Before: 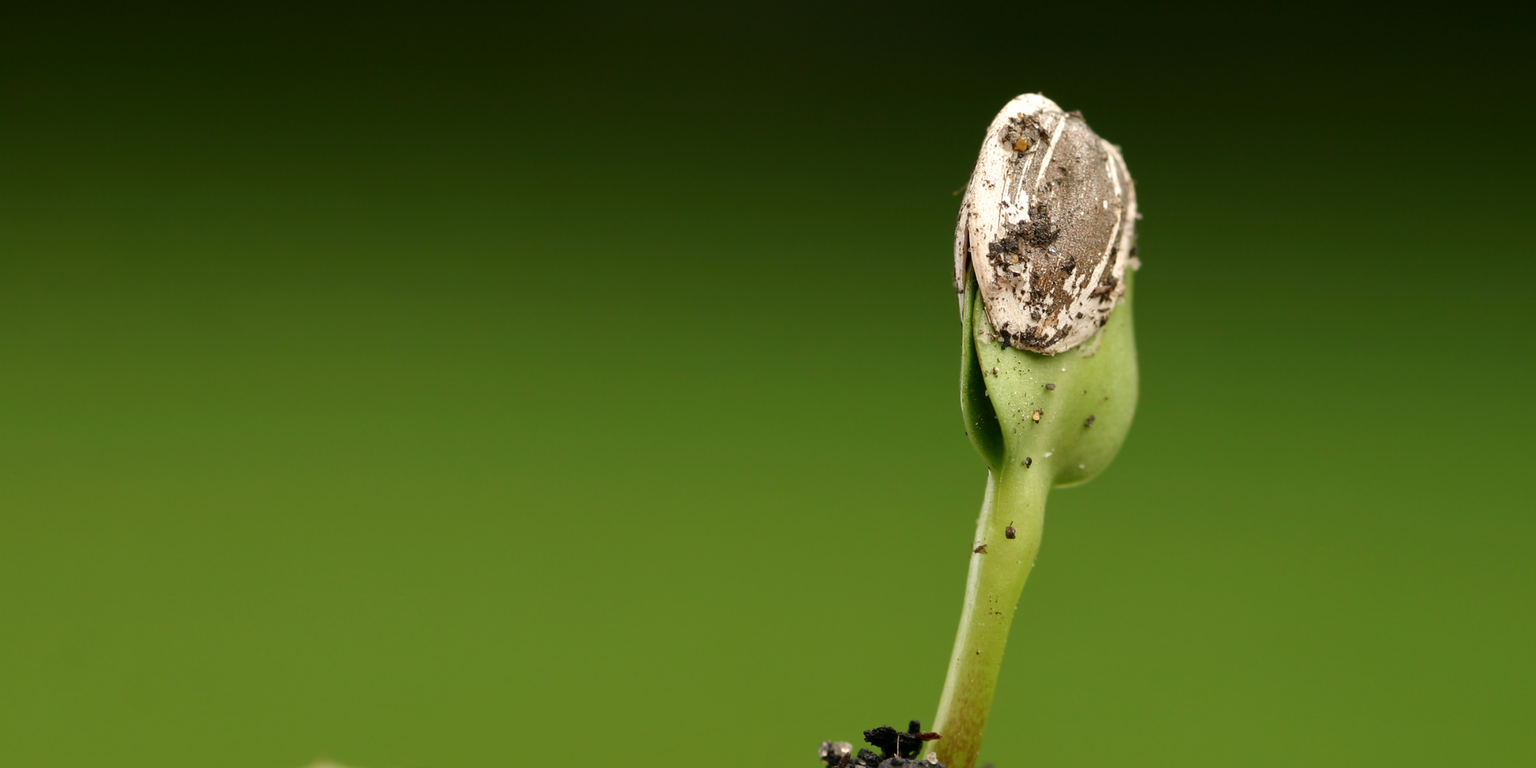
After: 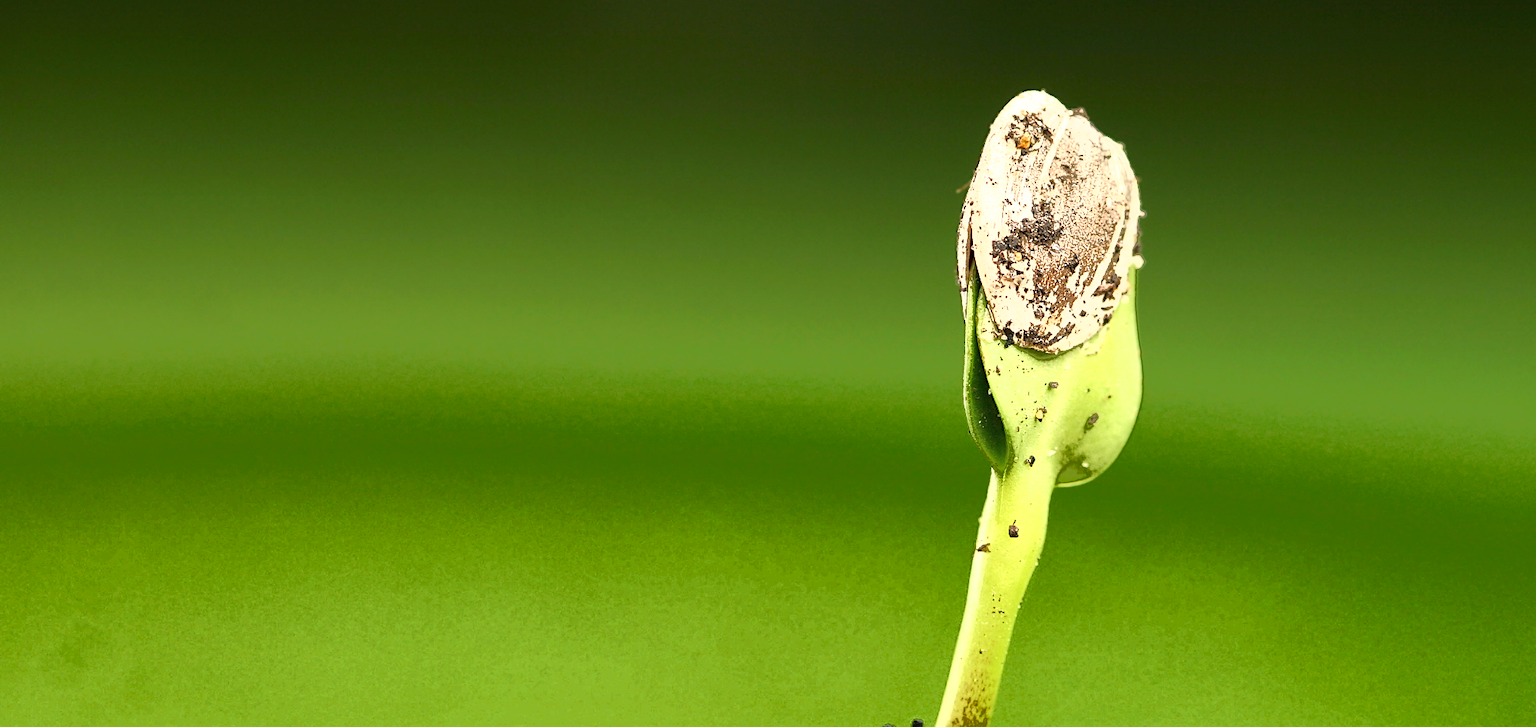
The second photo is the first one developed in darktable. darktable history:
sharpen: on, module defaults
fill light: exposure -0.73 EV, center 0.69, width 2.2
crop: top 0.448%, right 0.264%, bottom 5.045%
exposure: black level correction 0, exposure 1.388 EV, compensate exposure bias true, compensate highlight preservation false
